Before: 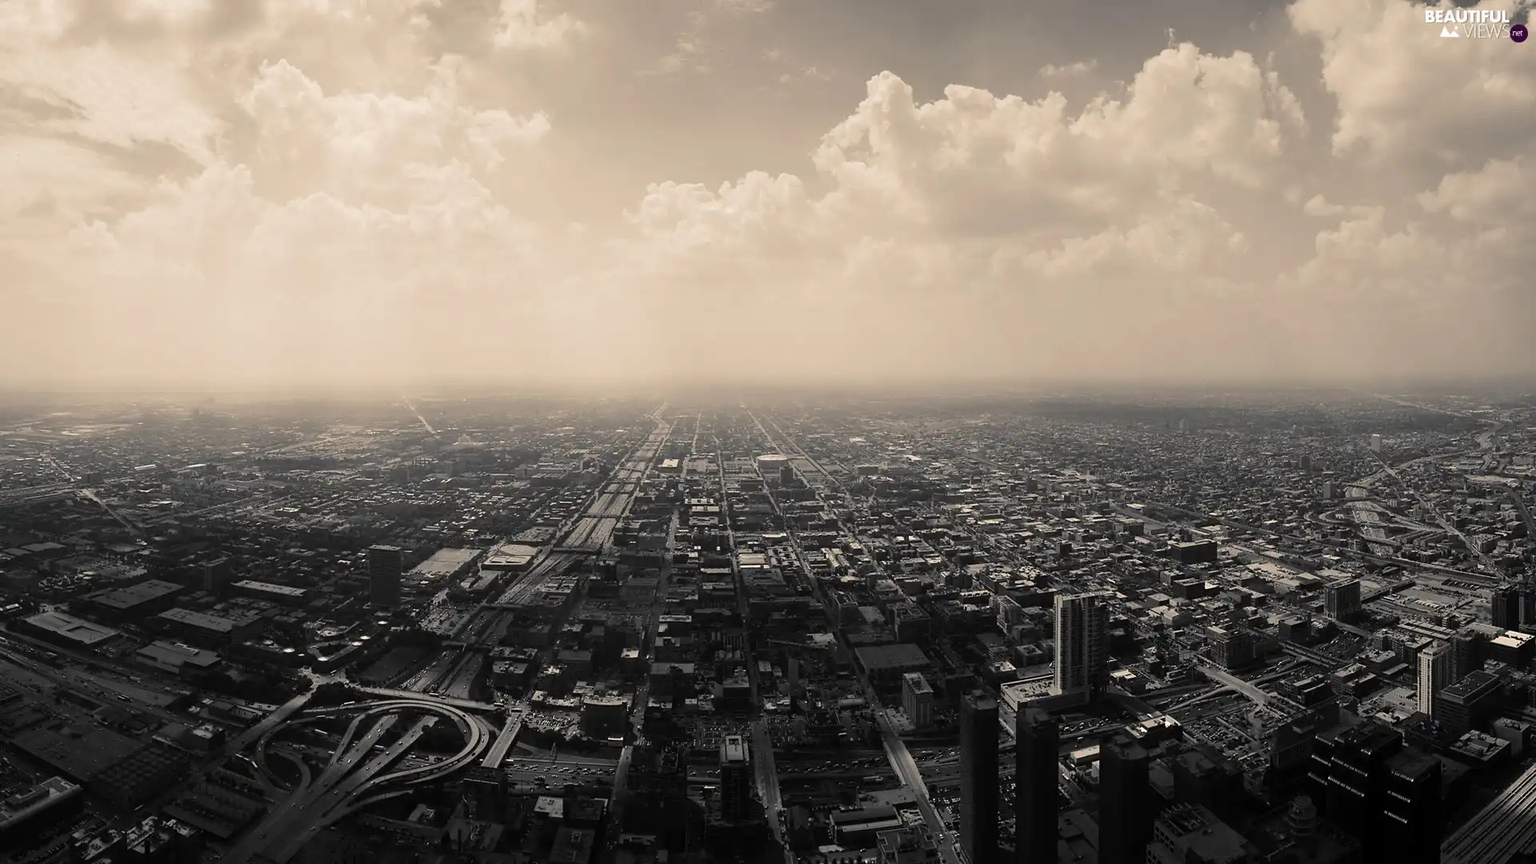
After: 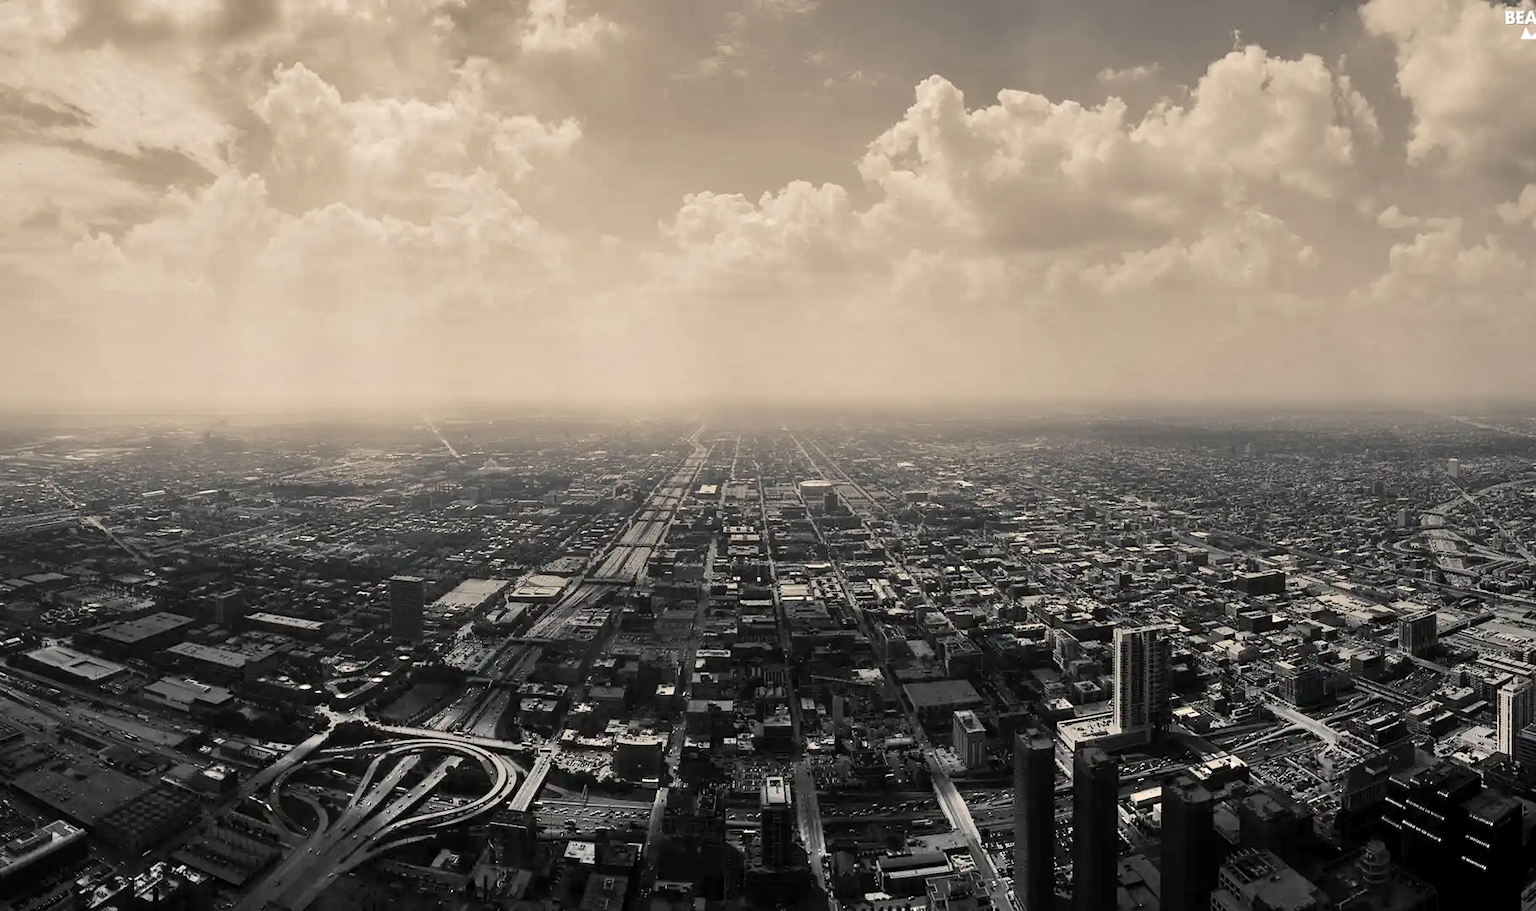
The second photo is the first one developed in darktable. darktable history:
crop and rotate: right 5.269%
local contrast: highlights 106%, shadows 102%, detail 119%, midtone range 0.2
shadows and highlights: shadows color adjustment 98.02%, highlights color adjustment 59.2%, soften with gaussian
